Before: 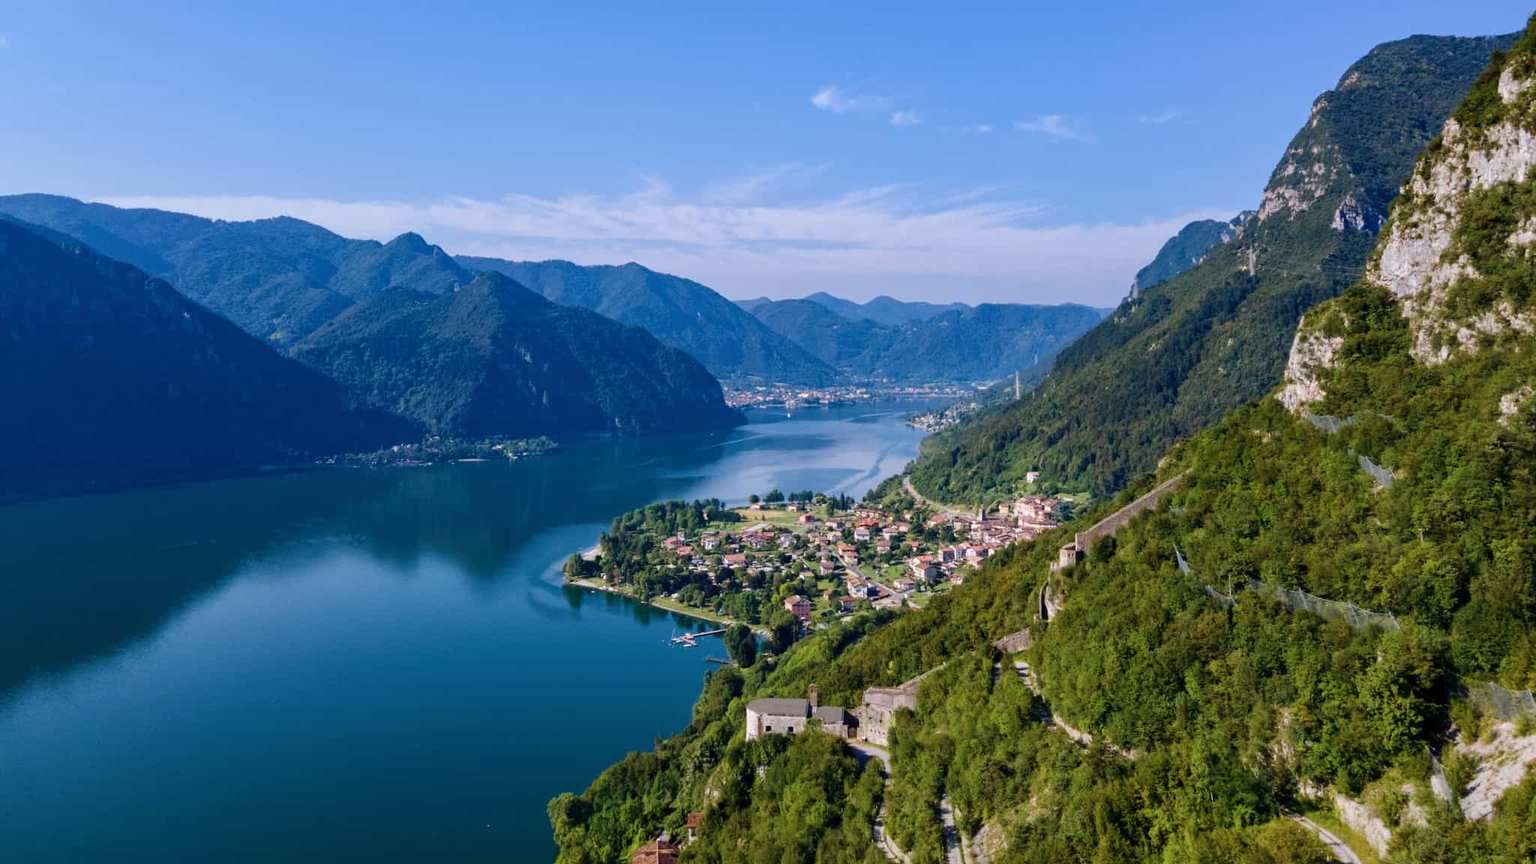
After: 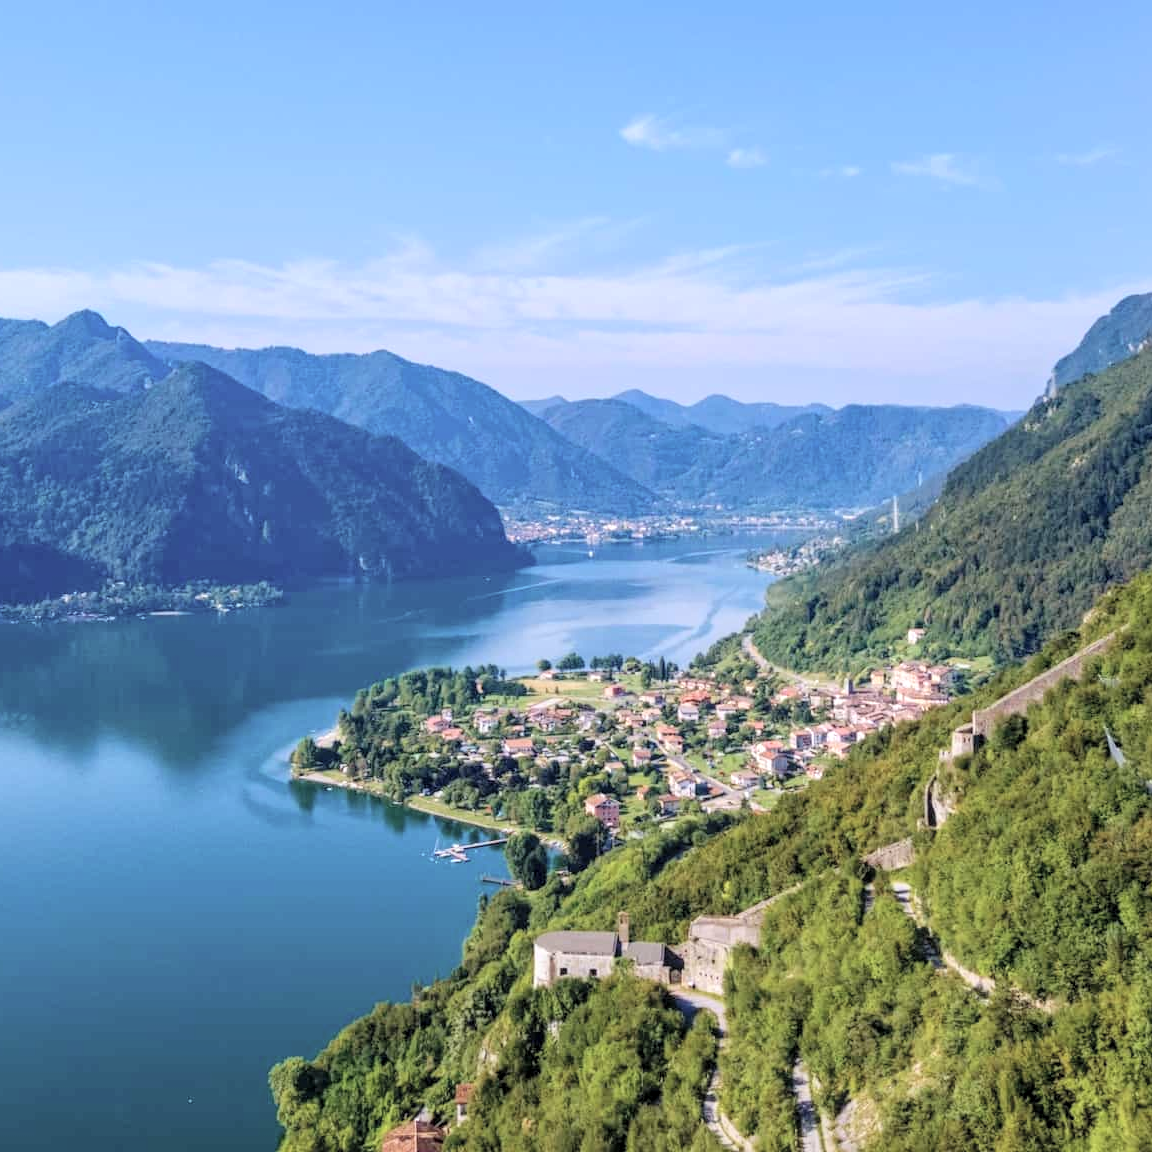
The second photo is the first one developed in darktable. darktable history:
local contrast: on, module defaults
crop and rotate: left 22.516%, right 21.234%
global tonemap: drago (0.7, 100)
